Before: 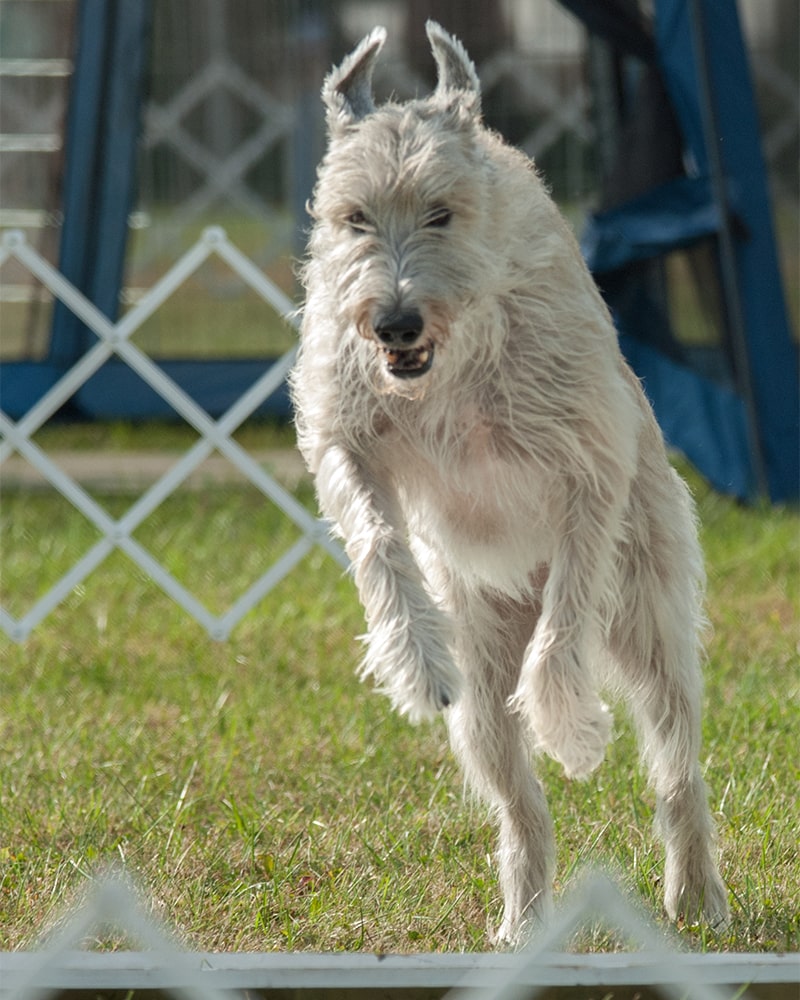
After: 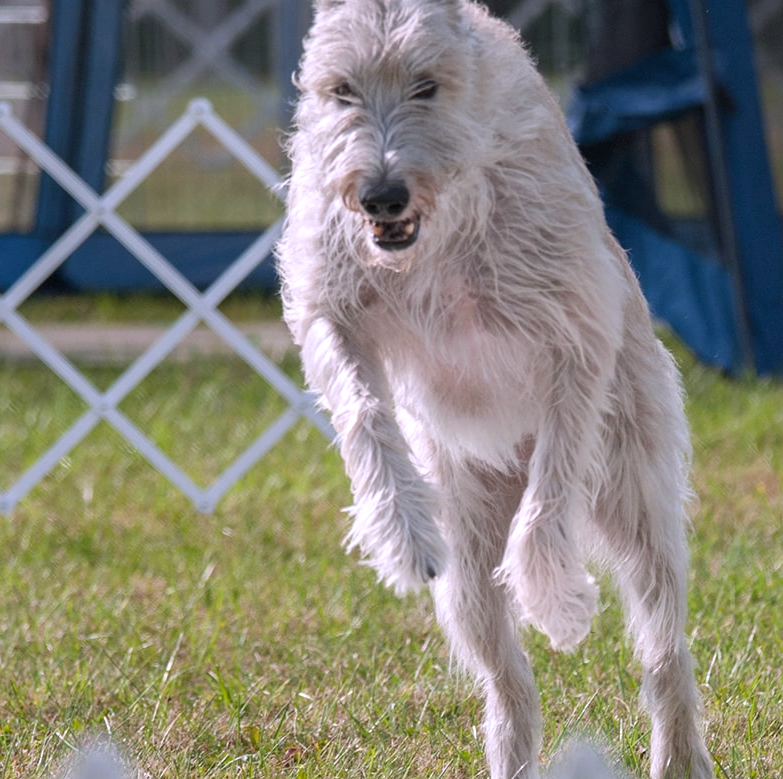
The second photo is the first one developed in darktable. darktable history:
crop and rotate: left 1.814%, top 12.818%, right 0.25%, bottom 9.225%
white balance: red 1.042, blue 1.17
